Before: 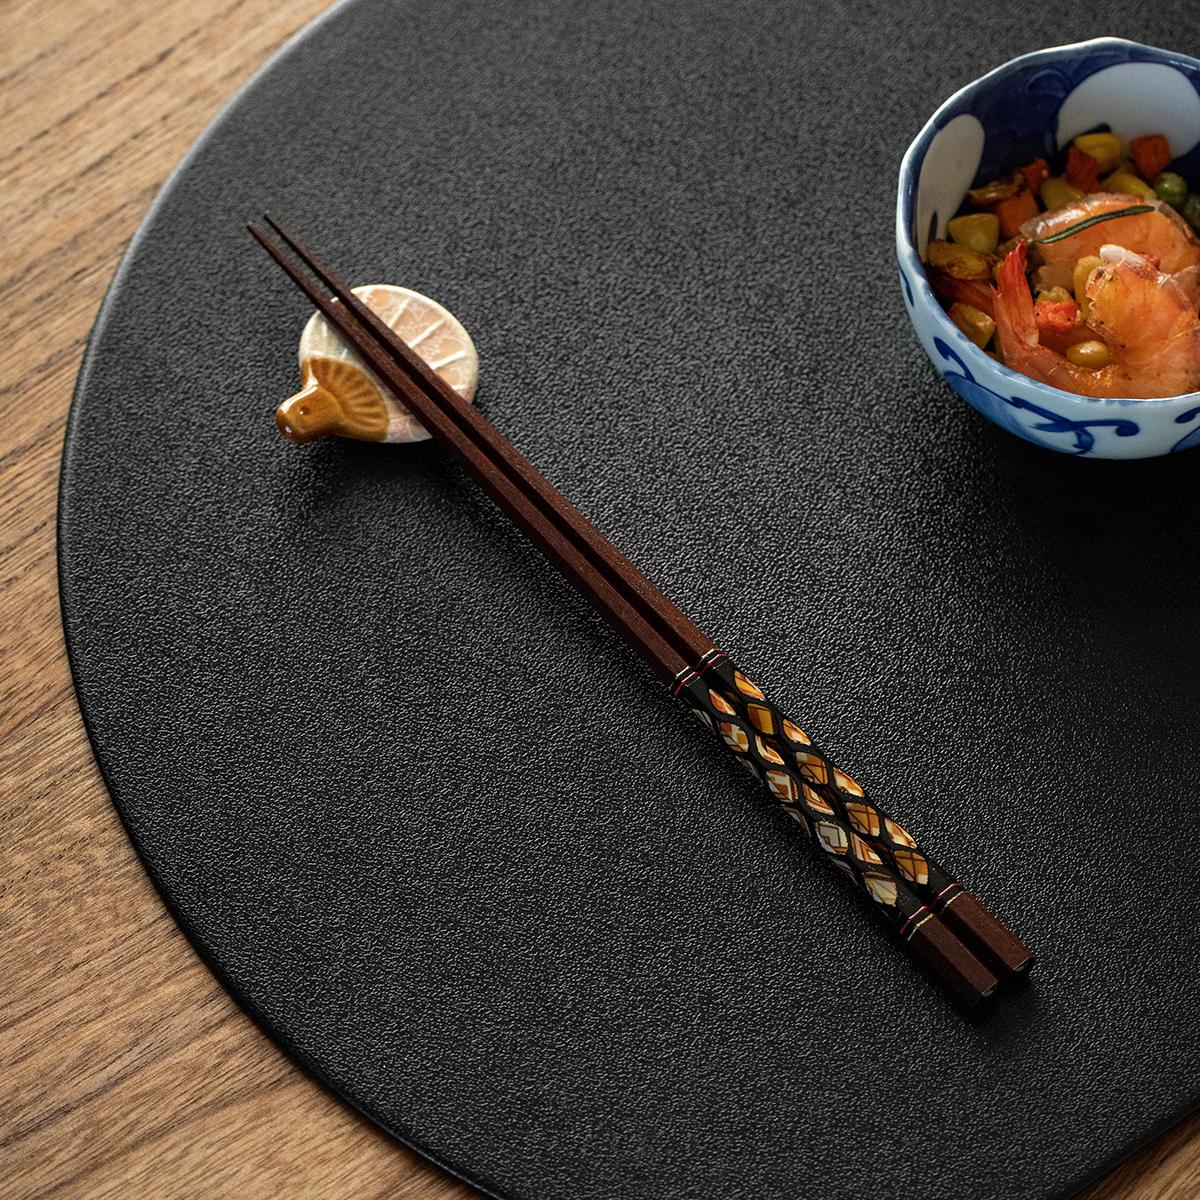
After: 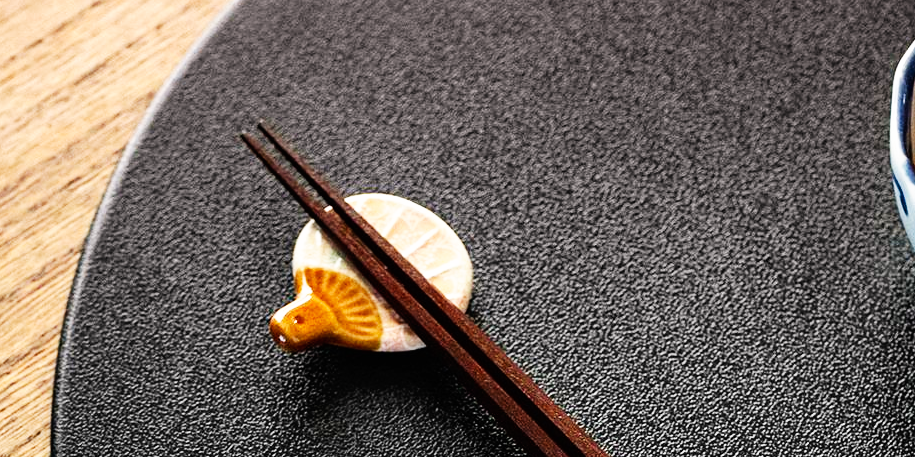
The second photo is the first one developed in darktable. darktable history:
graduated density: density 0.38 EV, hardness 21%, rotation -6.11°, saturation 32%
base curve: curves: ch0 [(0, 0) (0.007, 0.004) (0.027, 0.03) (0.046, 0.07) (0.207, 0.54) (0.442, 0.872) (0.673, 0.972) (1, 1)], preserve colors none
crop: left 0.579%, top 7.627%, right 23.167%, bottom 54.275%
